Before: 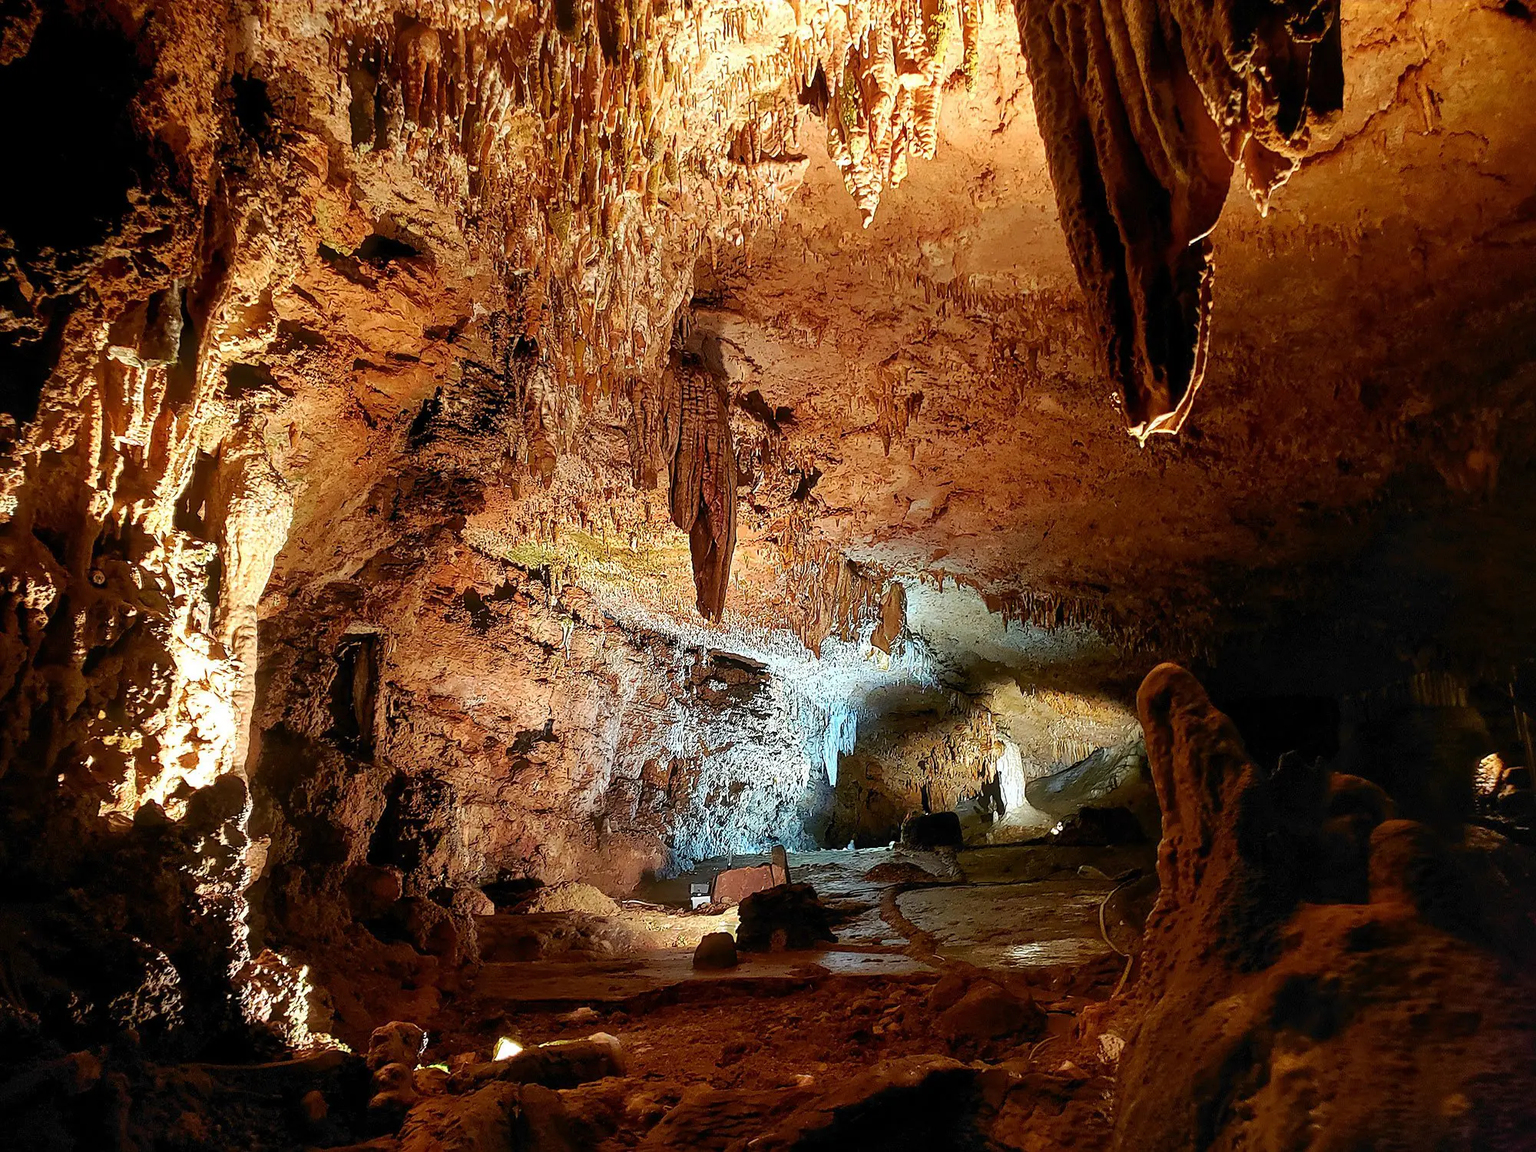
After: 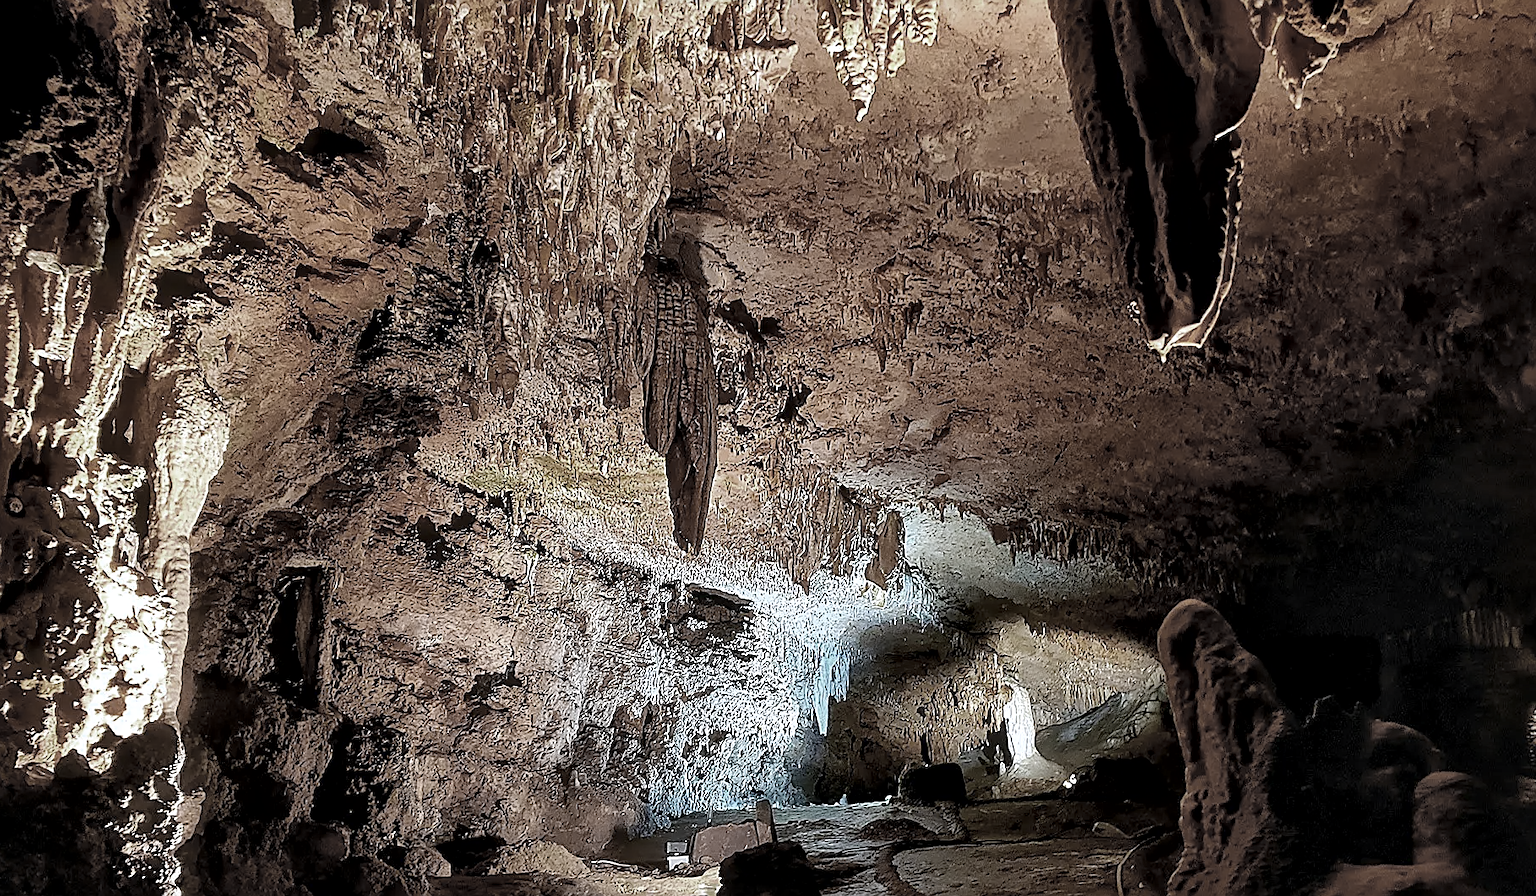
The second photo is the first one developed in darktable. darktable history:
exposure: compensate highlight preservation false
local contrast: mode bilateral grid, contrast 20, coarseness 50, detail 172%, midtone range 0.2
sharpen: on, module defaults
color calibration: illuminant as shot in camera, x 0.358, y 0.373, temperature 4628.91 K
crop: left 5.513%, top 10.324%, right 3.545%, bottom 18.899%
shadows and highlights: radius 106.39, shadows 24.03, highlights -58.61, low approximation 0.01, soften with gaussian
tone equalizer: edges refinement/feathering 500, mask exposure compensation -1.57 EV, preserve details no
color zones: curves: ch0 [(0, 0.487) (0.241, 0.395) (0.434, 0.373) (0.658, 0.412) (0.838, 0.487)]; ch1 [(0, 0) (0.053, 0.053) (0.211, 0.202) (0.579, 0.259) (0.781, 0.241)]
